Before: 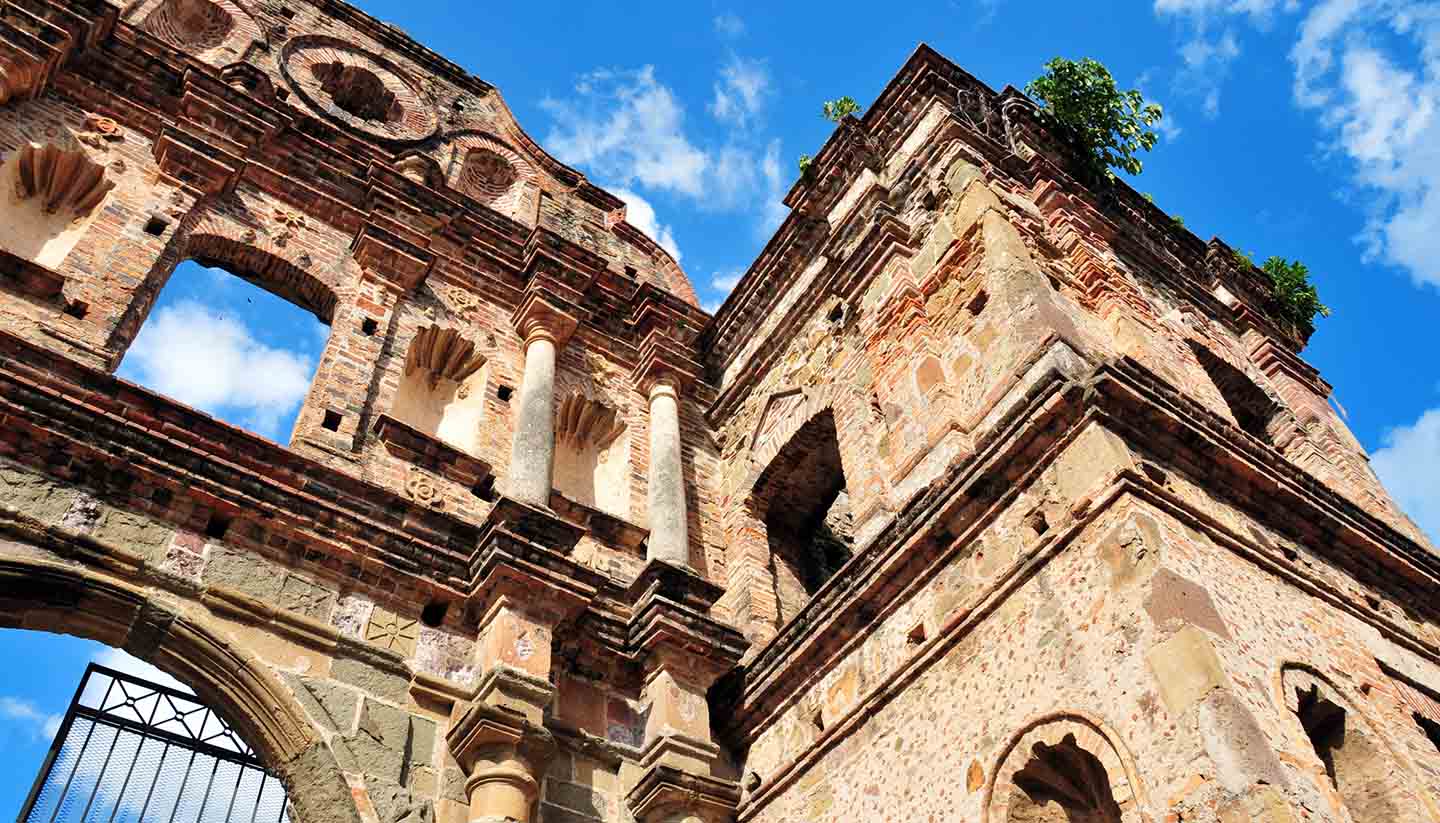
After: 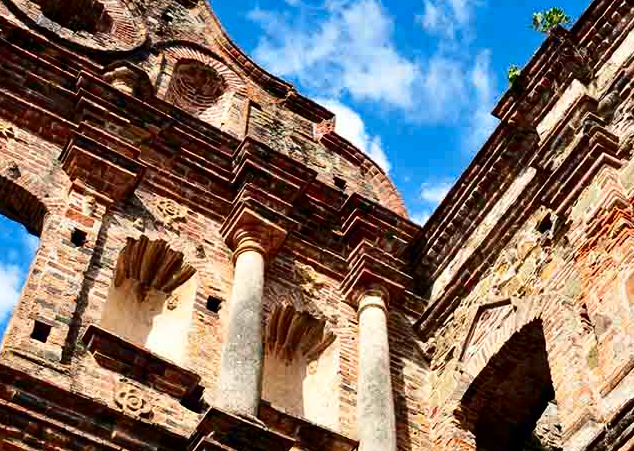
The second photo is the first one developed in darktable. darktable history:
contrast brightness saturation: contrast 0.2, brightness -0.11, saturation 0.1
crop: left 20.248%, top 10.86%, right 35.675%, bottom 34.321%
